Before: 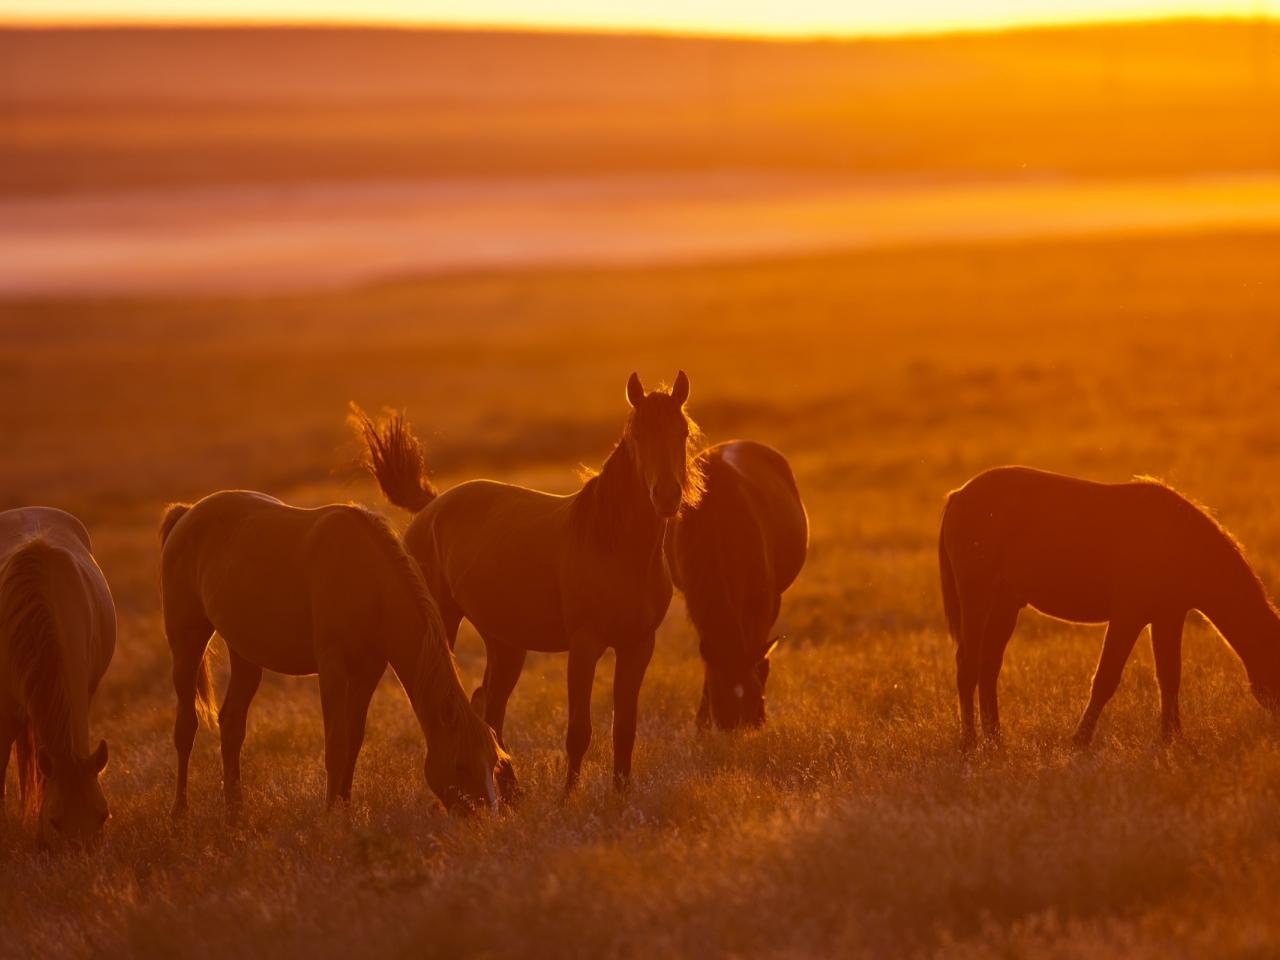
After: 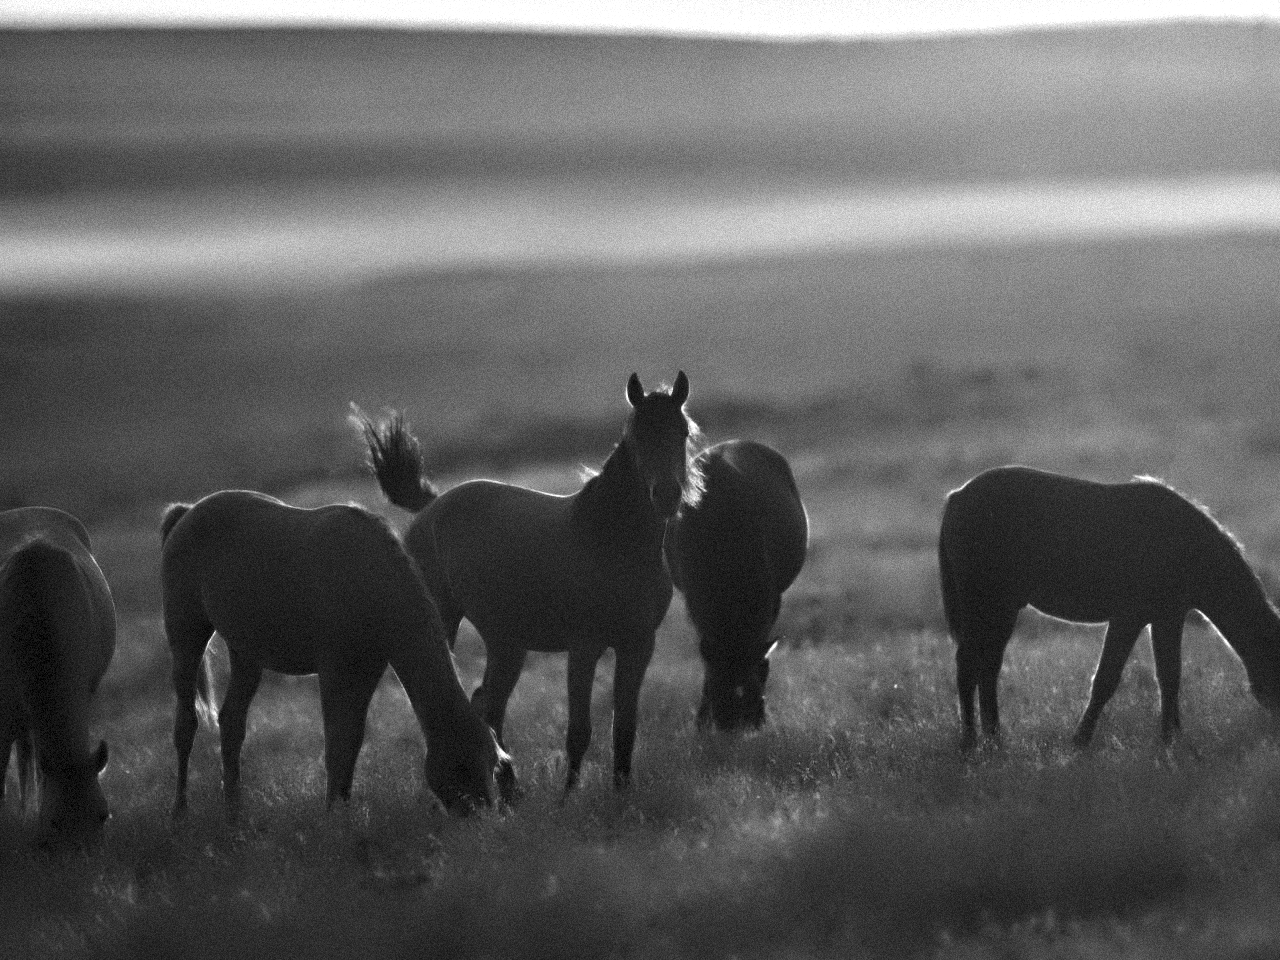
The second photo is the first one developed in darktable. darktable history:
monochrome: a 79.32, b 81.83, size 1.1
contrast equalizer: y [[0.783, 0.666, 0.575, 0.77, 0.556, 0.501], [0.5 ×6], [0.5 ×6], [0, 0.02, 0.272, 0.399, 0.062, 0], [0 ×6]]
grain: strength 35%, mid-tones bias 0%
levels: levels [0.052, 0.496, 0.908]
